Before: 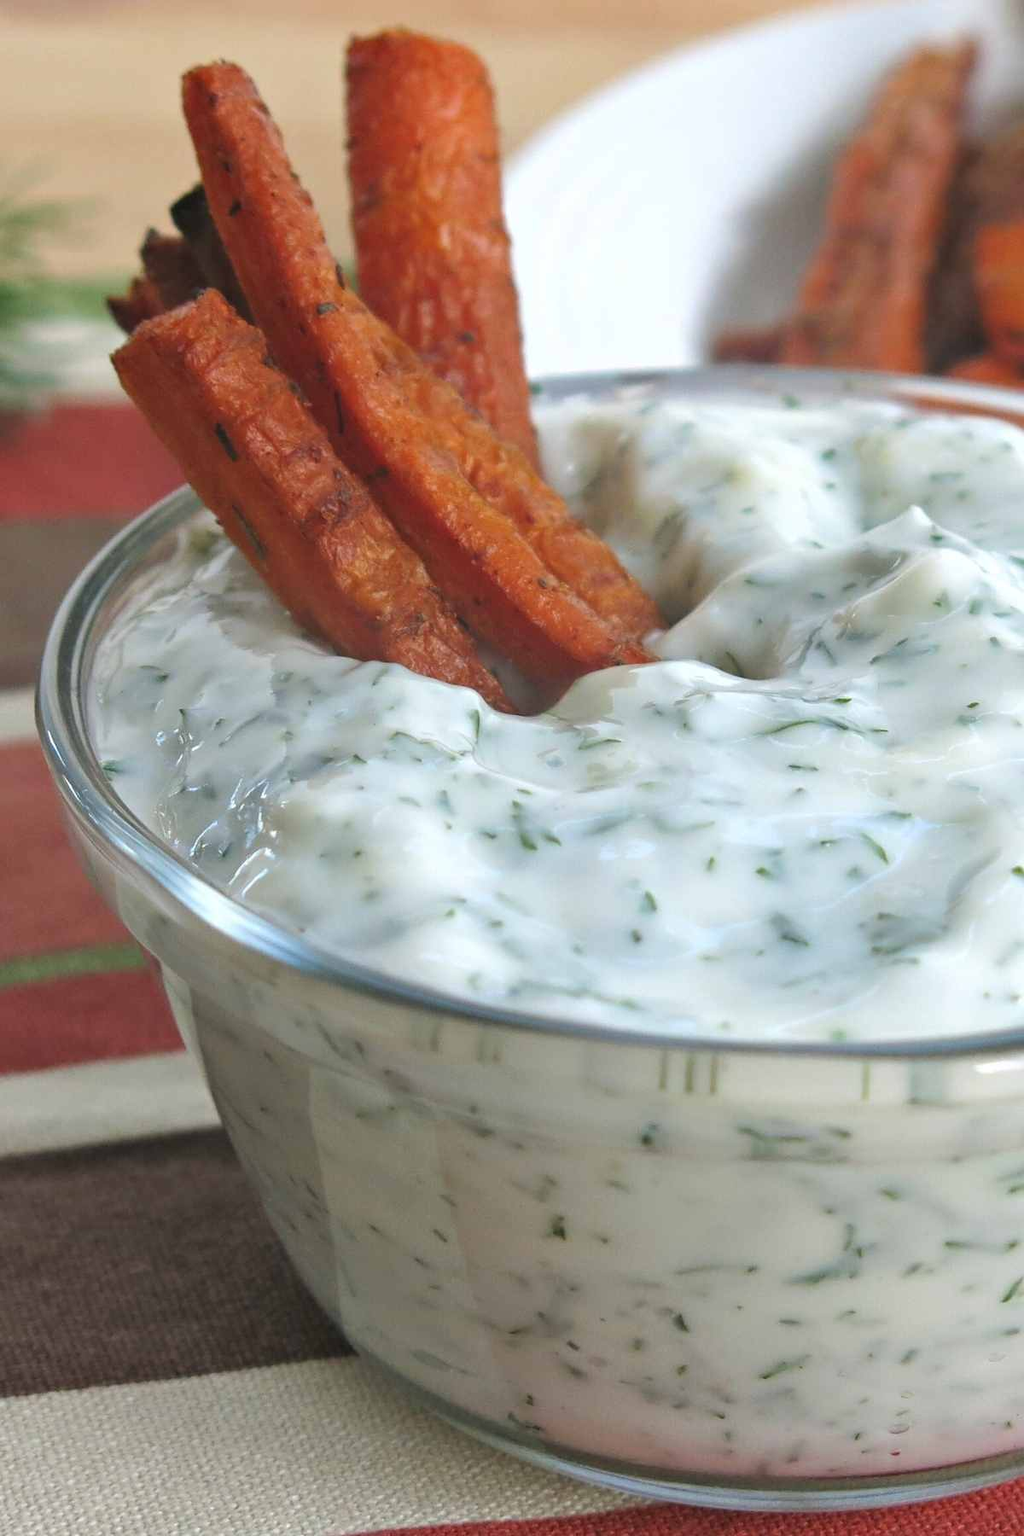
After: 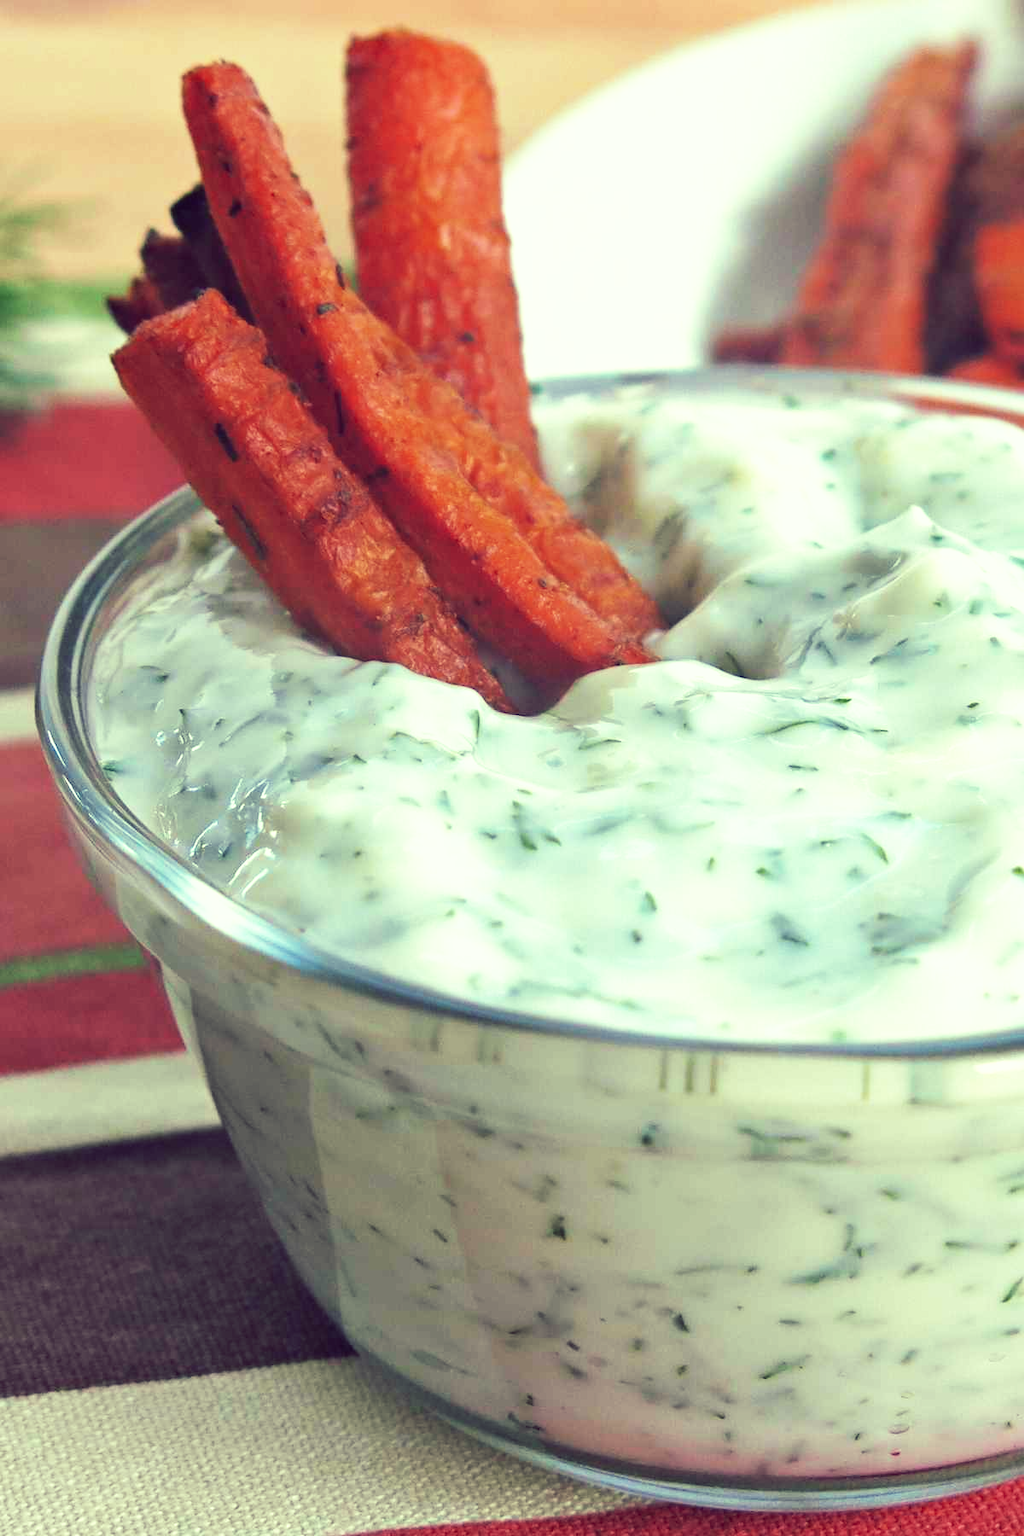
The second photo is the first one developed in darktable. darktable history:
tone curve: curves: ch0 [(0, 0) (0.003, 0.016) (0.011, 0.016) (0.025, 0.016) (0.044, 0.017) (0.069, 0.026) (0.1, 0.044) (0.136, 0.074) (0.177, 0.121) (0.224, 0.183) (0.277, 0.248) (0.335, 0.326) (0.399, 0.413) (0.468, 0.511) (0.543, 0.612) (0.623, 0.717) (0.709, 0.818) (0.801, 0.911) (0.898, 0.979) (1, 1)], preserve colors none
color look up table: target L [87.92, 81.58, 88.23, 80.4, 78.93, 77.72, 77.56, 73.15, 65.29, 60.22, 48.07, 26.99, 200.17, 89.59, 84.57, 67.21, 71.36, 64.16, 65.75, 49.16, 49.94, 51.44, 47.03, 40.53, 29.92, 32.05, 73.42, 78.89, 66.54, 55.61, 63.65, 52.14, 51.39, 49.83, 45.41, 47.5, 45.33, 40.75, 31.74, 28.82, 15.47, 2.789, 97.36, 77.56, 77.84, 65.49, 56.46, 35.19, 35.04], target a [-22.05, -55.2, -21.71, -66.07, -66.91, -72.21, -53.69, -29.33, -54.24, -42.67, -18.24, -18.39, 0, -15.59, 5.7, 22.23, 8.124, 37.01, 5.775, 61.78, 64.97, 34.02, 60.21, 47.06, 6.182, 42.94, 28.5, 18.08, 20.74, 64.15, -1.42, 71.32, 8.996, -0.745, 37.14, 61.82, 60.13, 57.12, 16.59, 47.04, 29.68, 22.81, -27.19, -37.76, -56.5, -31.04, -14.03, -1.407, -15.94], target b [32.1, -2.309, 79.06, 41.28, 35.24, 65.17, 35.45, 60.95, 49.15, 20.77, 37.58, 14.14, 0, 63.82, 17.84, 49.44, 35.34, 1.525, 55.75, 41.39, 8.157, 3.516, 36.75, 36.15, 1.918, 2.866, -9.704, -0.989, -19.56, -32.78, -1.699, -43.5, -31.56, -48.5, -42.66, 3.428, -17.26, -45.48, -50.18, -81.02, -36.43, -20.54, 22.59, -8.719, 10.24, -10.07, -37.84, -26.42, -9.661], num patches 49
